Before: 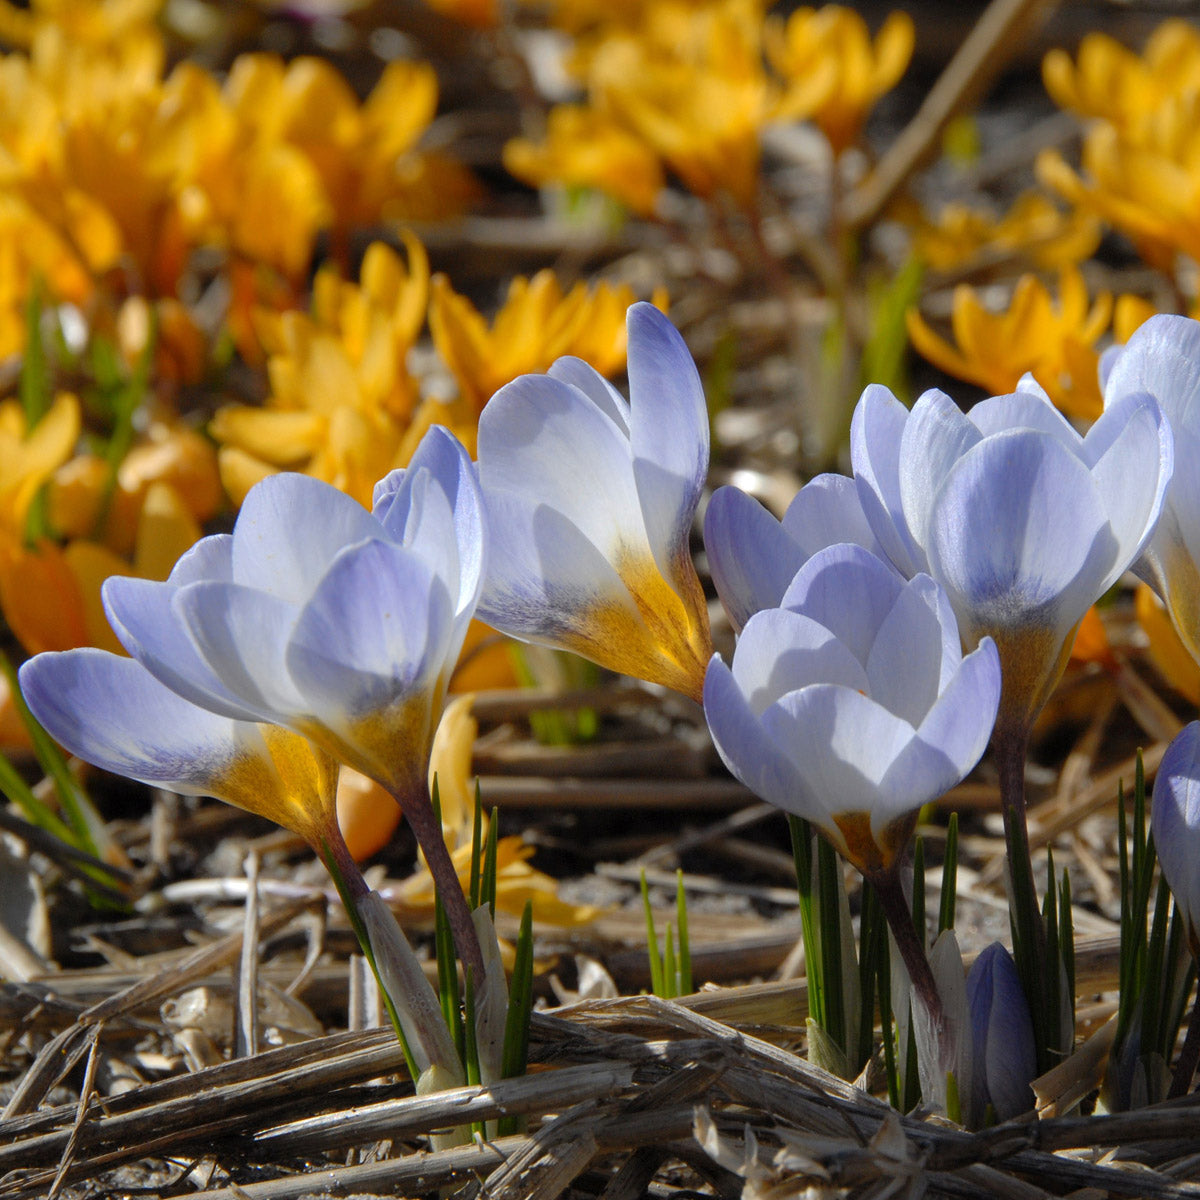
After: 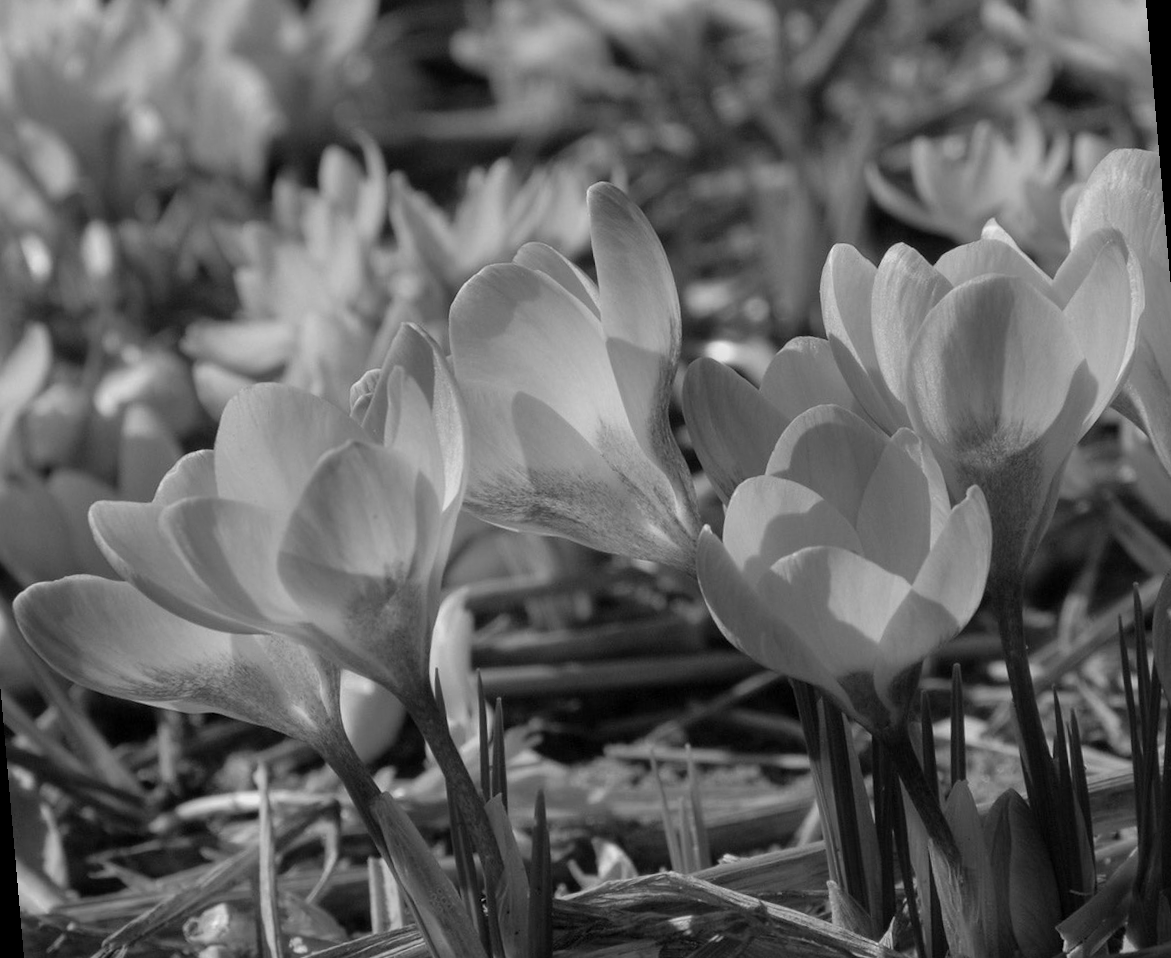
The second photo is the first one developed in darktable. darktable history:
white balance: red 0.974, blue 1.044
crop and rotate: top 2.479%, bottom 3.018%
monochrome: a 26.22, b 42.67, size 0.8
rotate and perspective: rotation -5°, crop left 0.05, crop right 0.952, crop top 0.11, crop bottom 0.89
